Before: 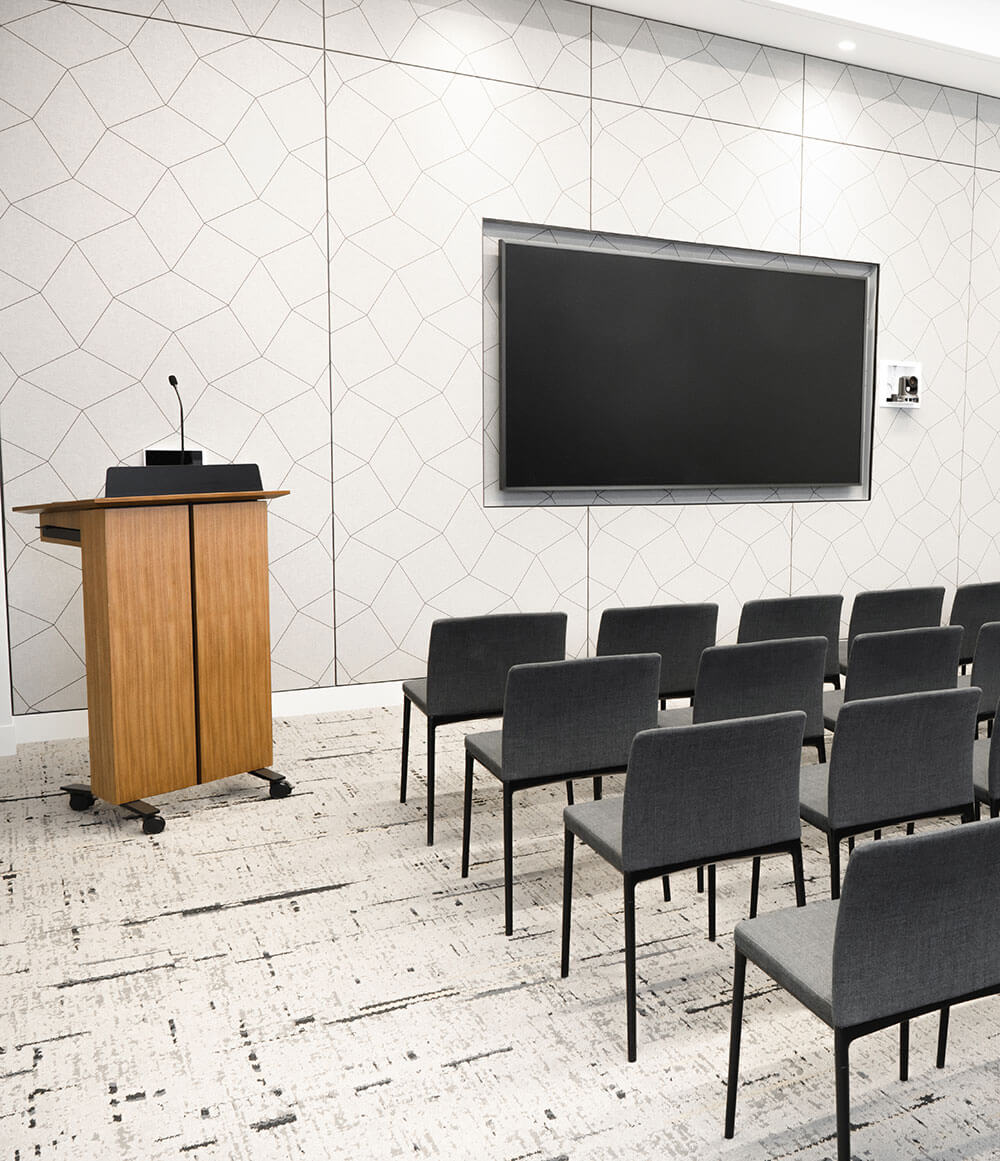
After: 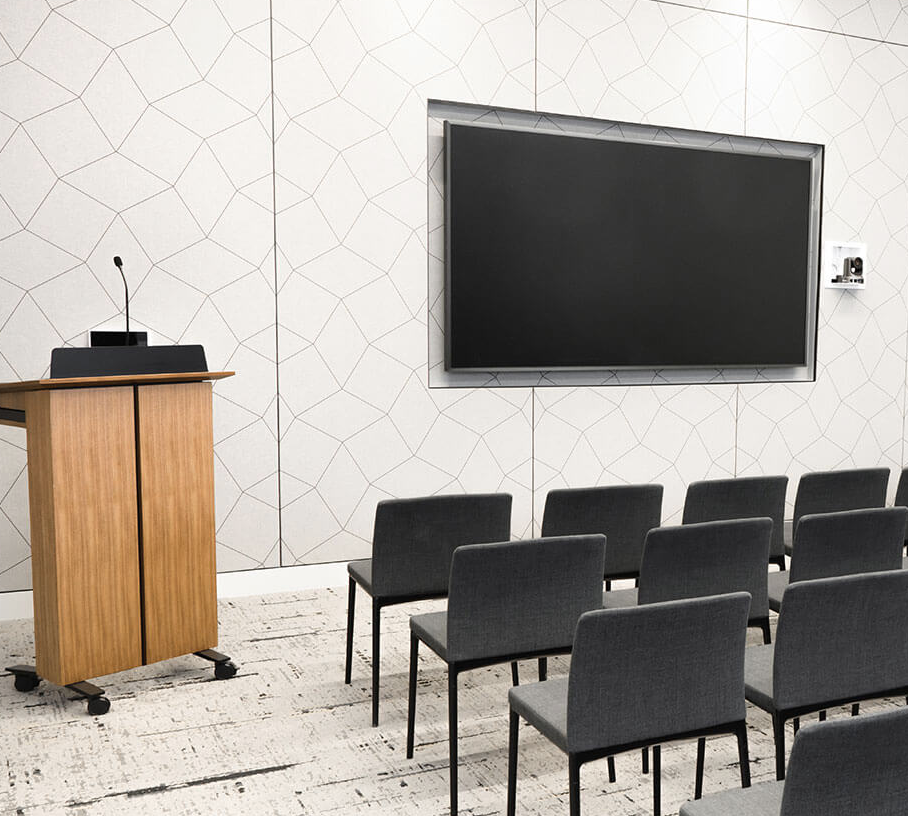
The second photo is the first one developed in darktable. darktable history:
color zones: curves: ch0 [(0, 0.558) (0.143, 0.559) (0.286, 0.529) (0.429, 0.505) (0.571, 0.5) (0.714, 0.5) (0.857, 0.5) (1, 0.558)]; ch1 [(0, 0.469) (0.01, 0.469) (0.12, 0.446) (0.248, 0.469) (0.5, 0.5) (0.748, 0.5) (0.99, 0.469) (1, 0.469)]
crop: left 5.596%, top 10.314%, right 3.534%, bottom 19.395%
